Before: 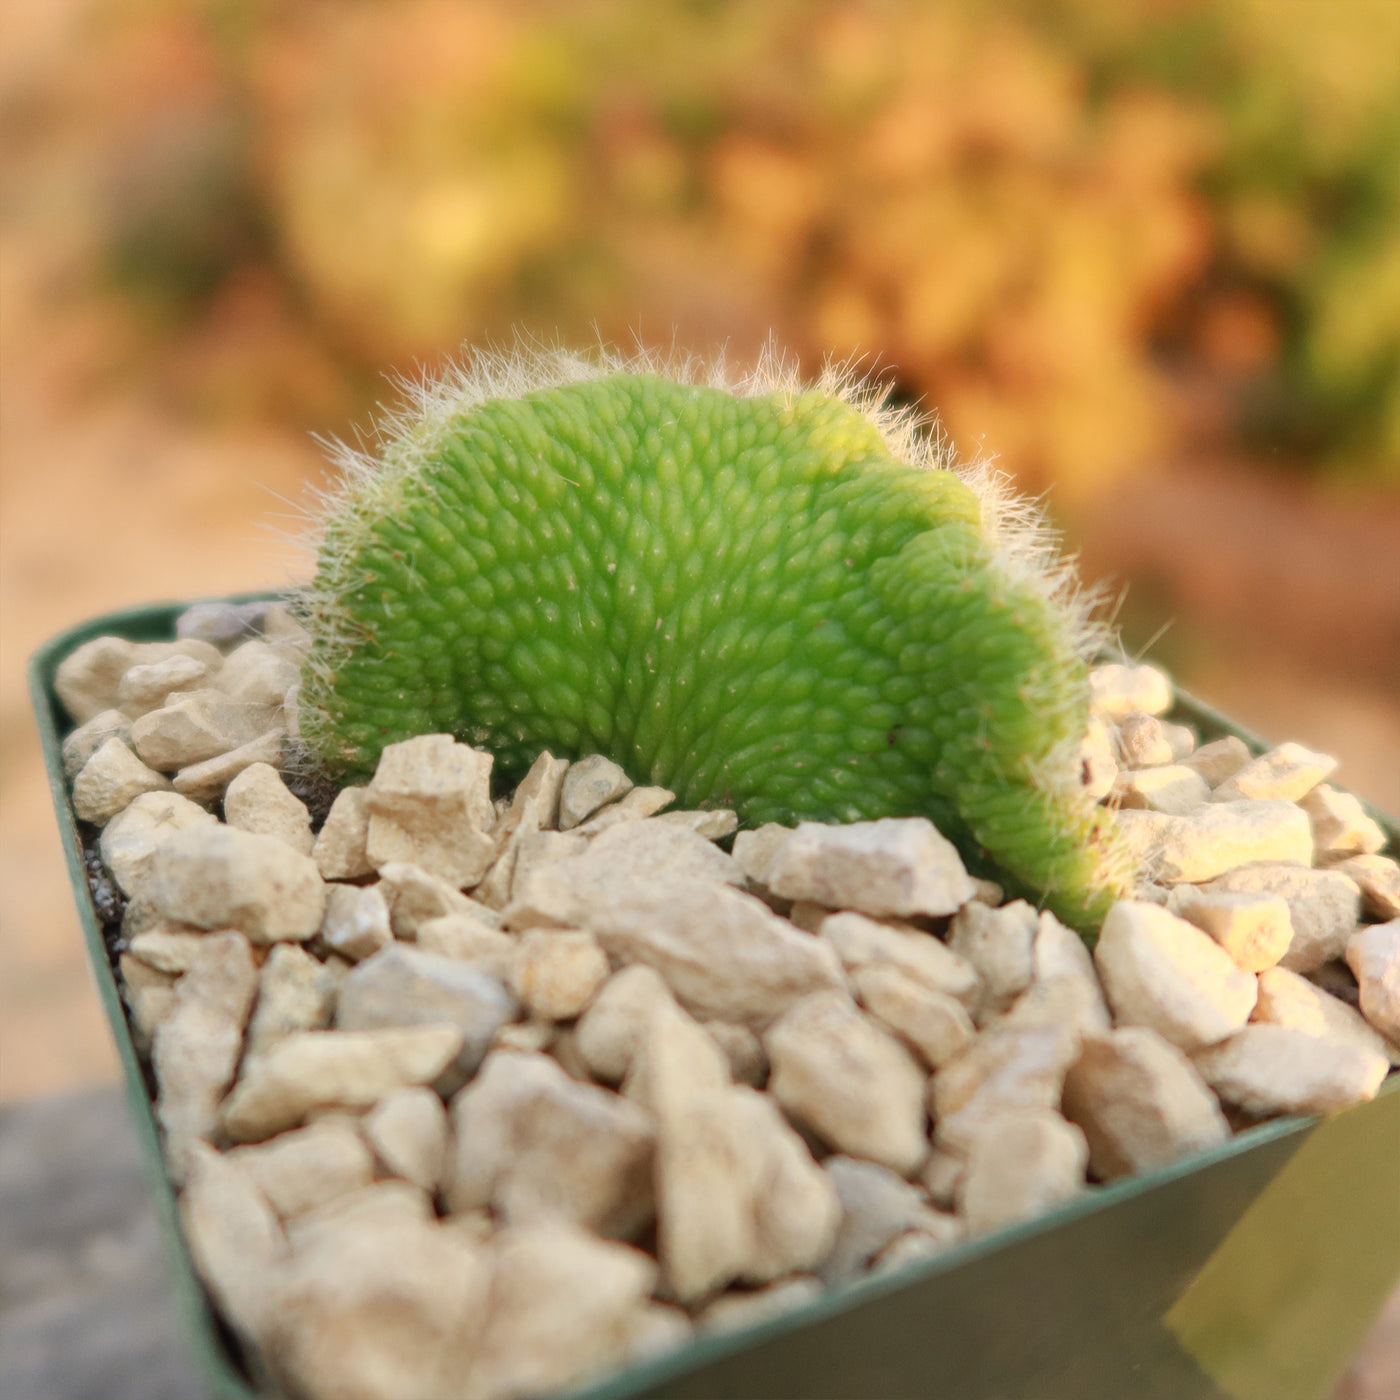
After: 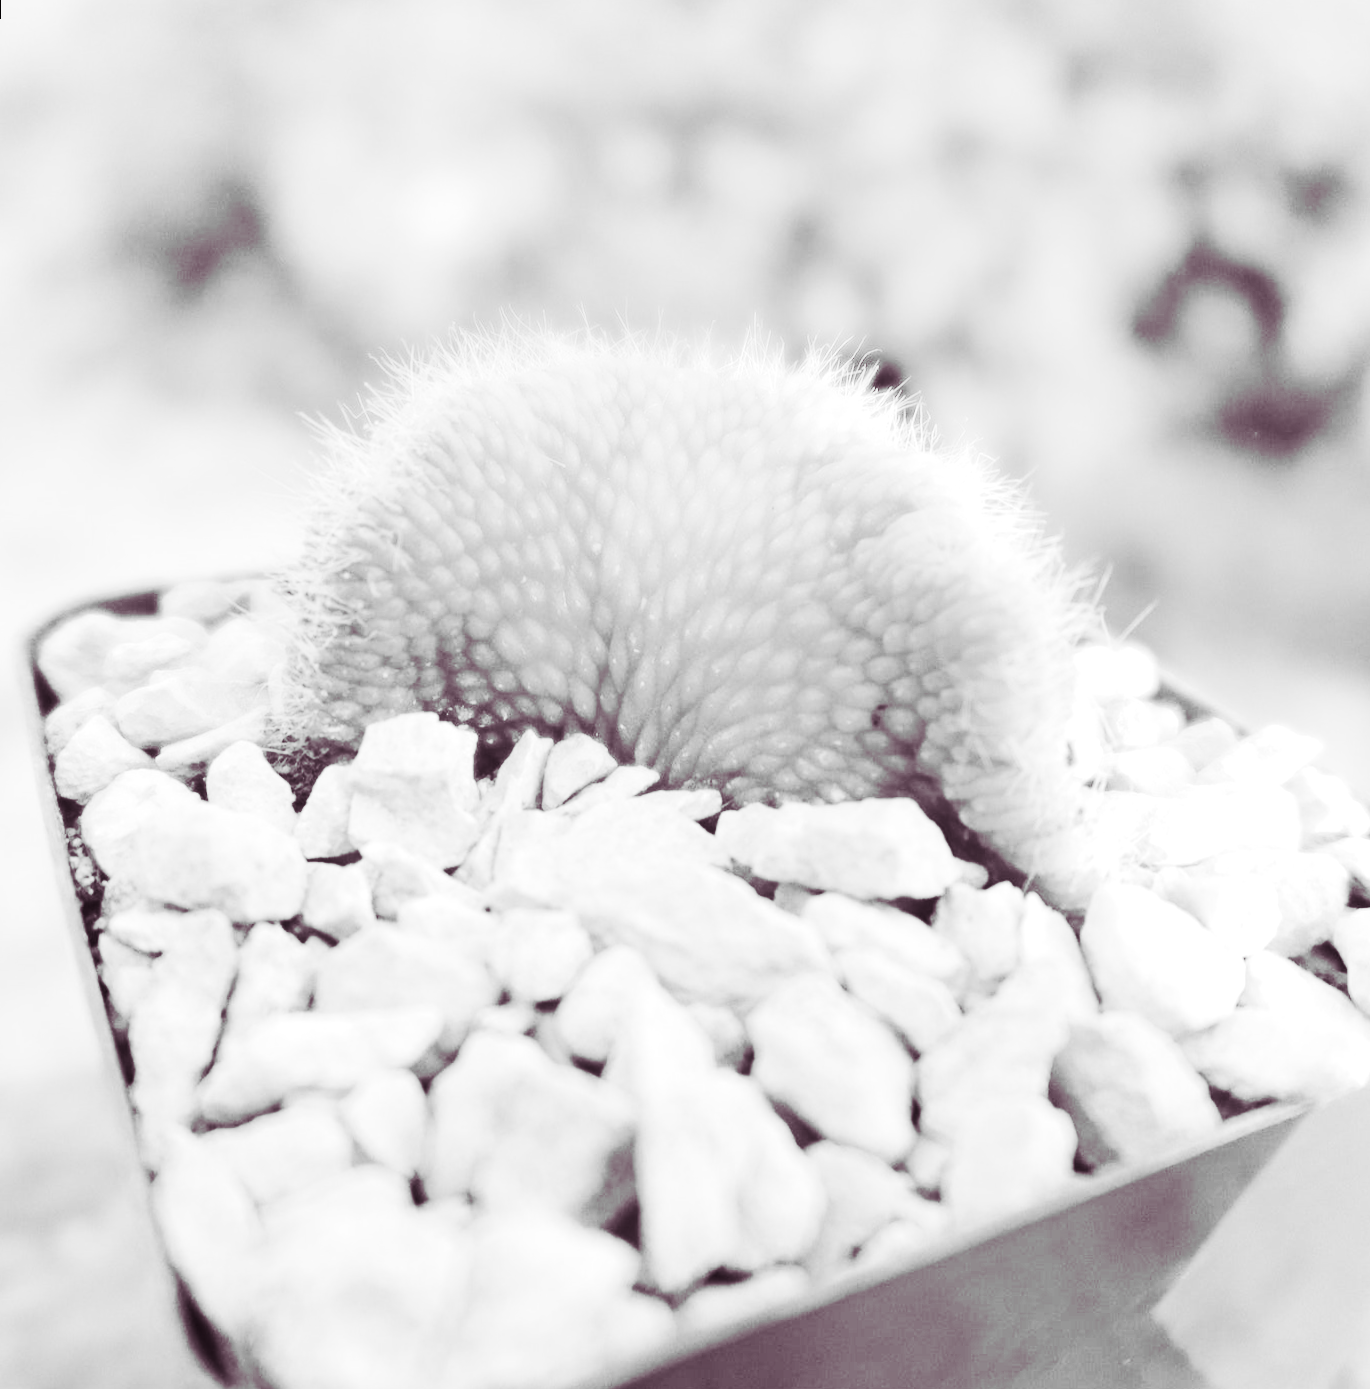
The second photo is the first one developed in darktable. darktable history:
rgb curve: curves: ch0 [(0, 0) (0.284, 0.292) (0.505, 0.644) (1, 1)]; ch1 [(0, 0) (0.284, 0.292) (0.505, 0.644) (1, 1)]; ch2 [(0, 0) (0.284, 0.292) (0.505, 0.644) (1, 1)], compensate middle gray true
tone equalizer: on, module defaults
split-toning: shadows › hue 316.8°, shadows › saturation 0.47, highlights › hue 201.6°, highlights › saturation 0, balance -41.97, compress 28.01%
rotate and perspective: rotation 0.226°, lens shift (vertical) -0.042, crop left 0.023, crop right 0.982, crop top 0.006, crop bottom 0.994
exposure: black level correction 0, exposure 0.5 EV, compensate highlight preservation false
monochrome: a -6.99, b 35.61, size 1.4
tone curve: curves: ch0 [(0, 0) (0.251, 0.254) (0.689, 0.733) (1, 1)]
contrast brightness saturation: contrast 0.2, brightness 0.16, saturation 0.22
